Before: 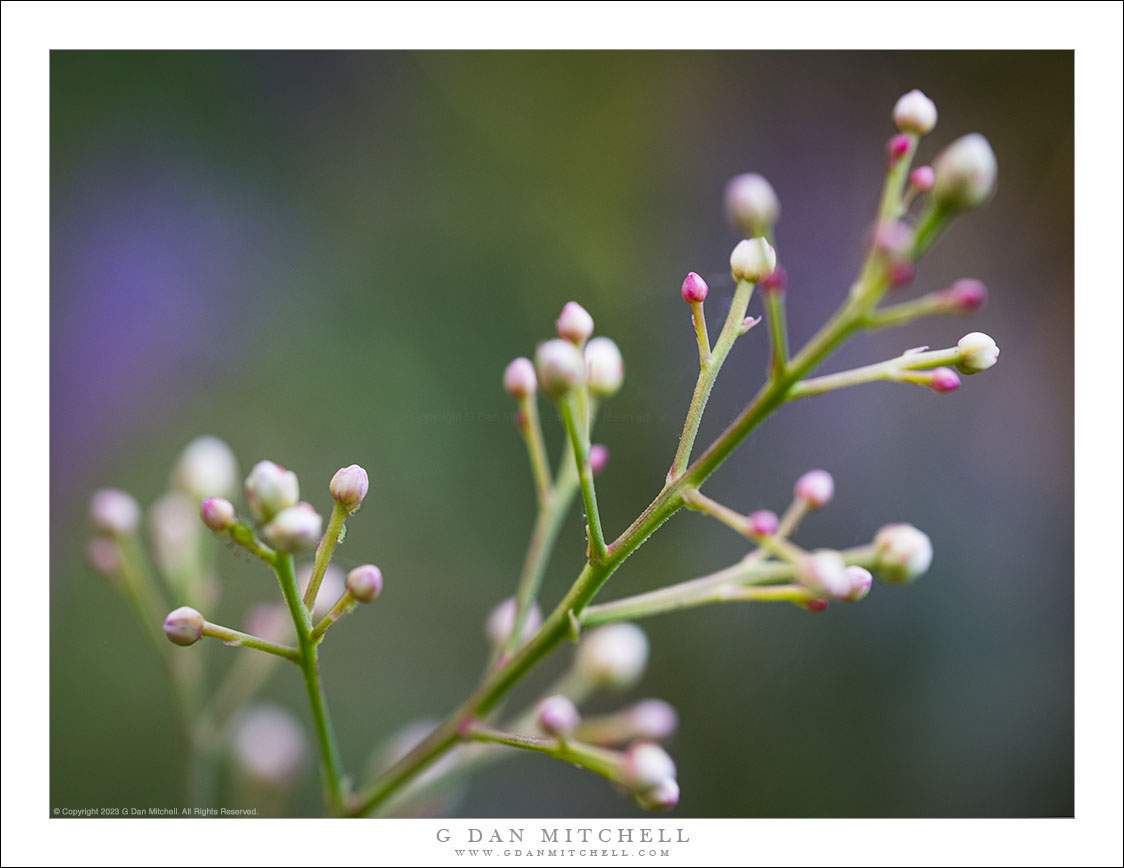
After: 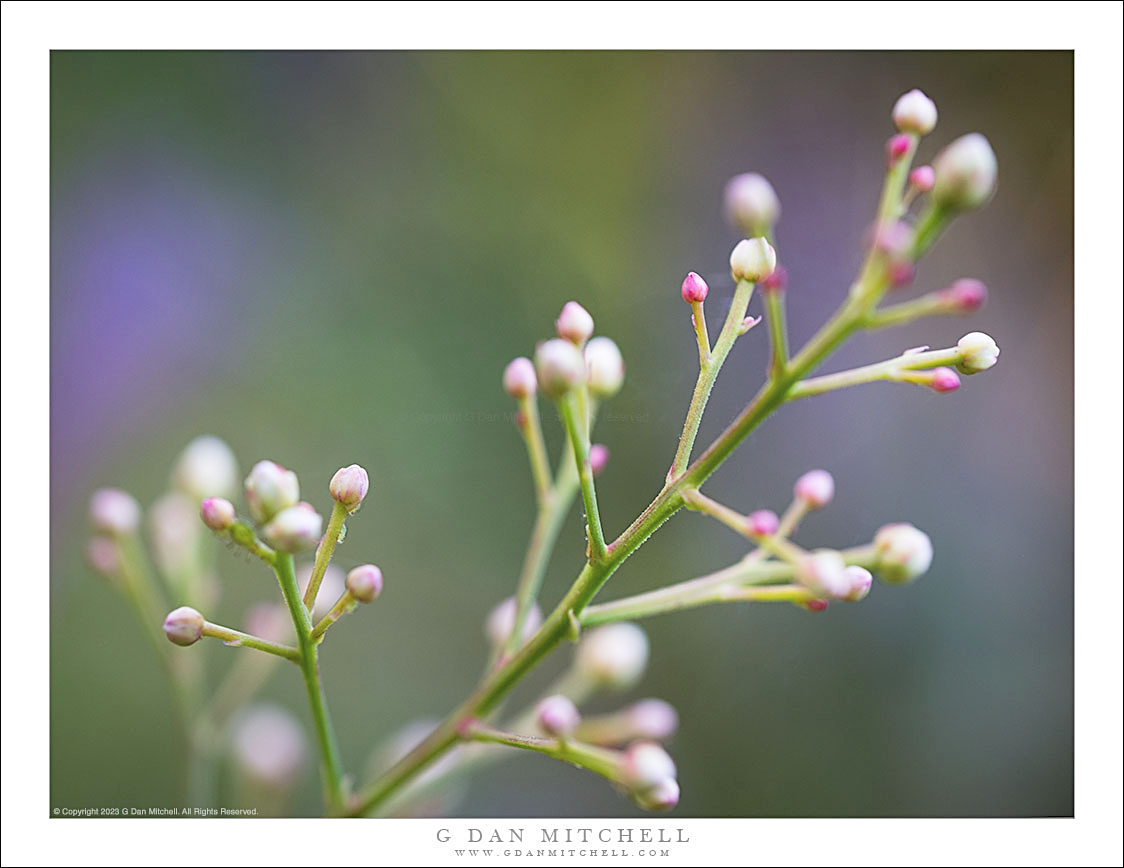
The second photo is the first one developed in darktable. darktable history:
sharpen: on, module defaults
contrast brightness saturation: brightness 0.152
tone equalizer: mask exposure compensation -0.498 EV
